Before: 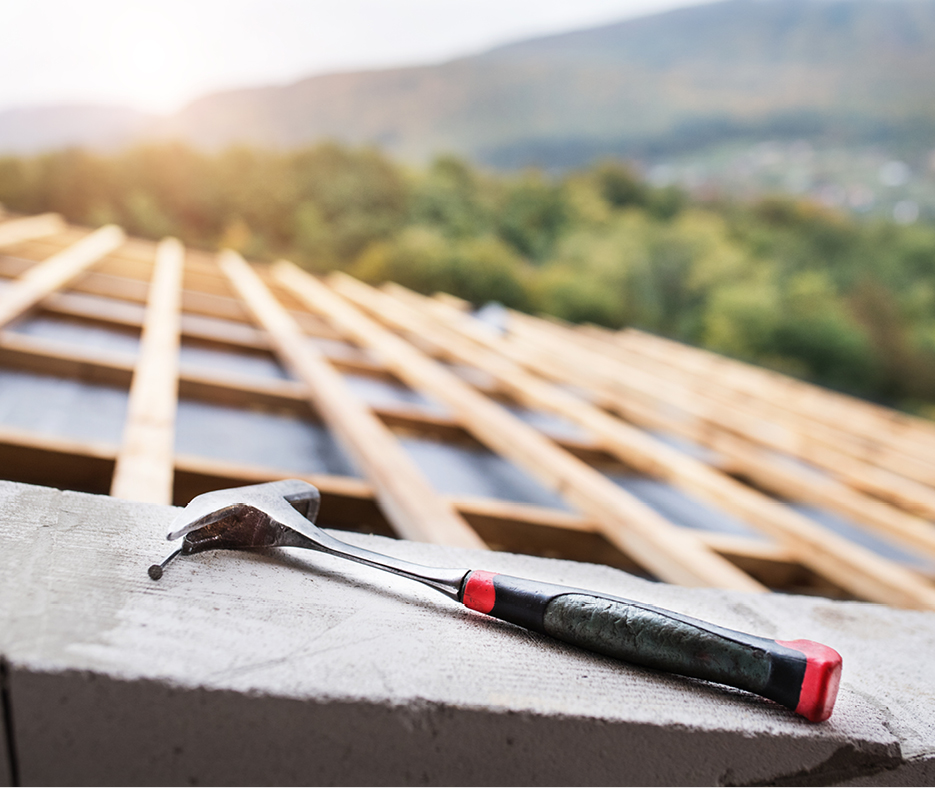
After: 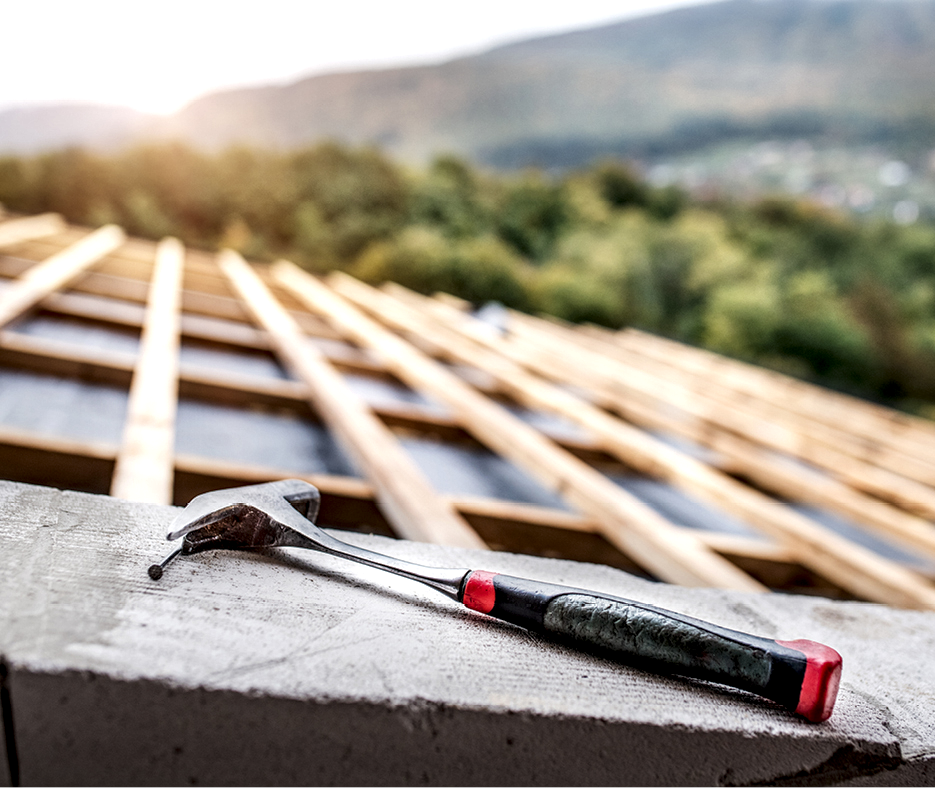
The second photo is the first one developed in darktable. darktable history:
local contrast: highlights 17%, detail 185%
